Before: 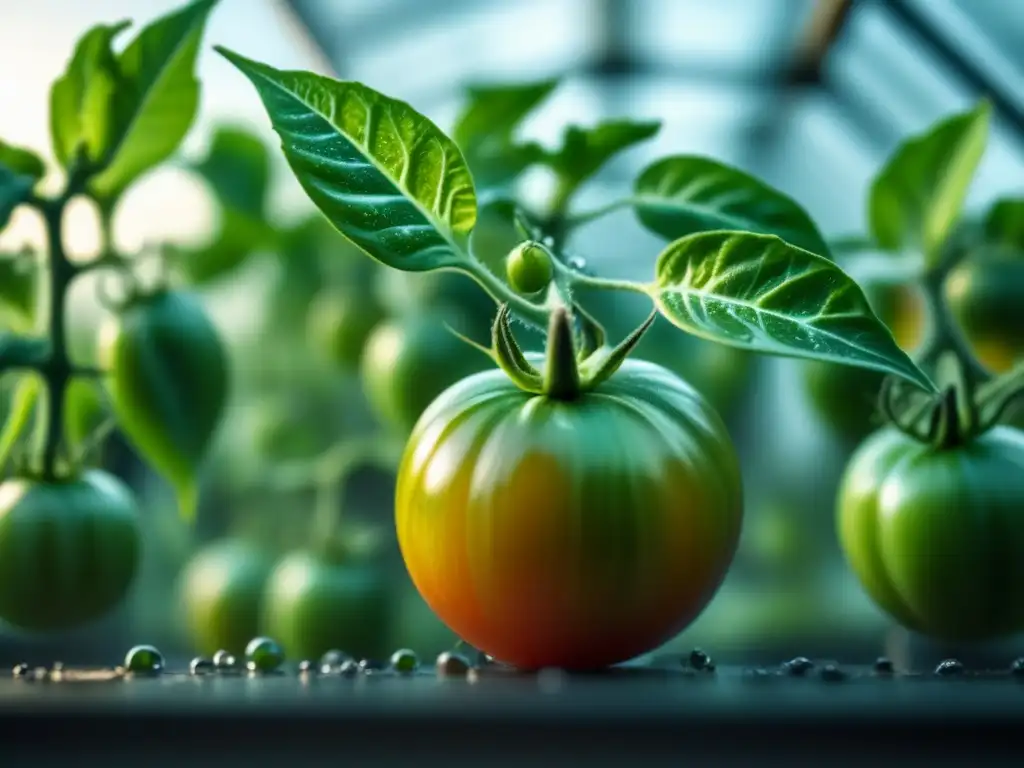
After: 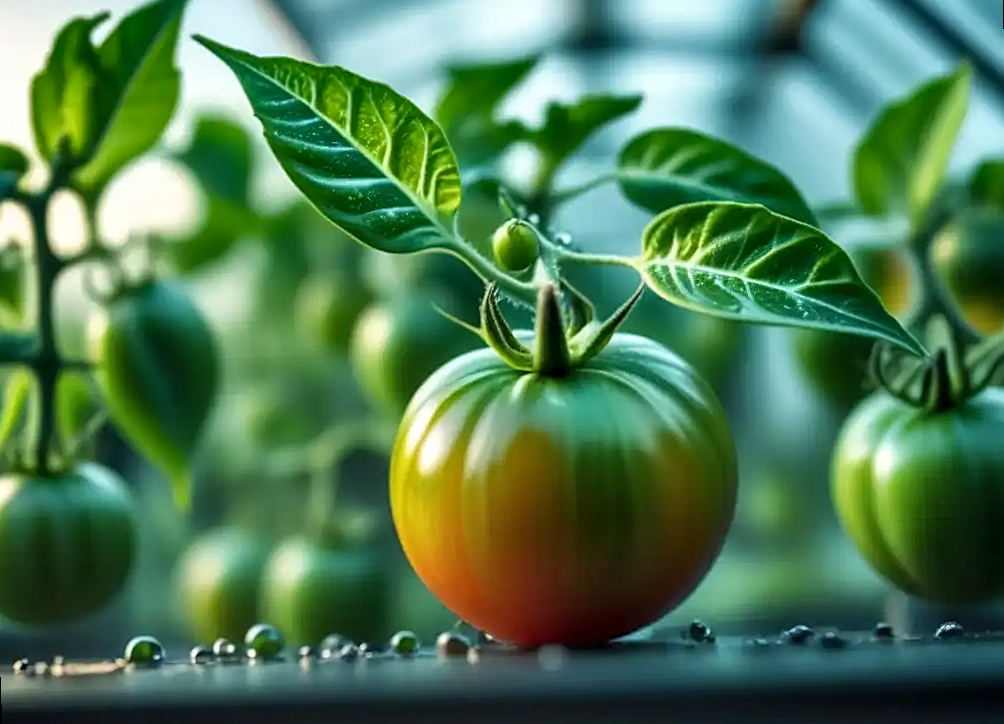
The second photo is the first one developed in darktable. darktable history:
sharpen: on, module defaults
local contrast: highlights 100%, shadows 100%, detail 120%, midtone range 0.2
shadows and highlights: soften with gaussian
rotate and perspective: rotation -2°, crop left 0.022, crop right 0.978, crop top 0.049, crop bottom 0.951
